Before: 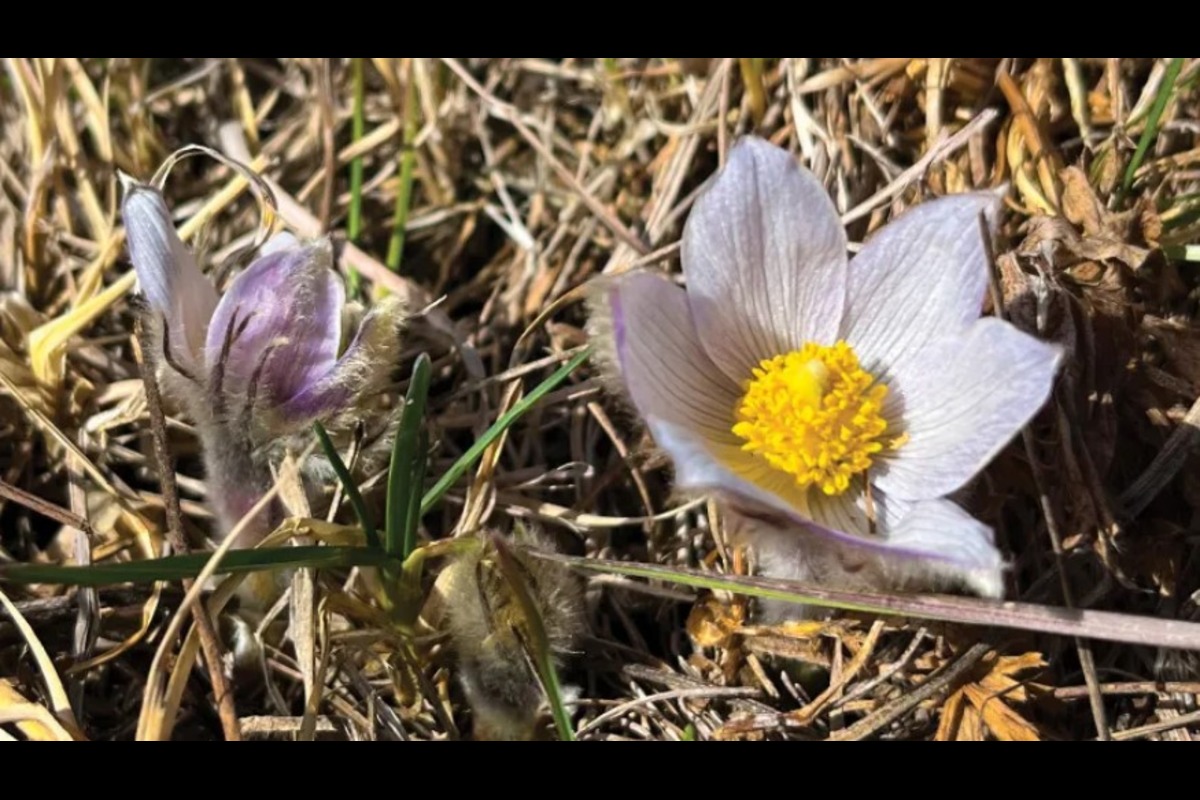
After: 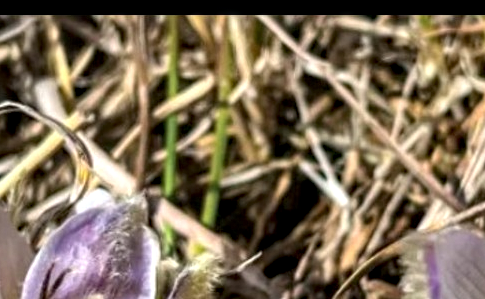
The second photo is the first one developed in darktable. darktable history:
crop: left 15.473%, top 5.447%, right 44.033%, bottom 57.163%
contrast brightness saturation: saturation -0.027
local contrast: detail 150%
haze removal: compatibility mode true, adaptive false
